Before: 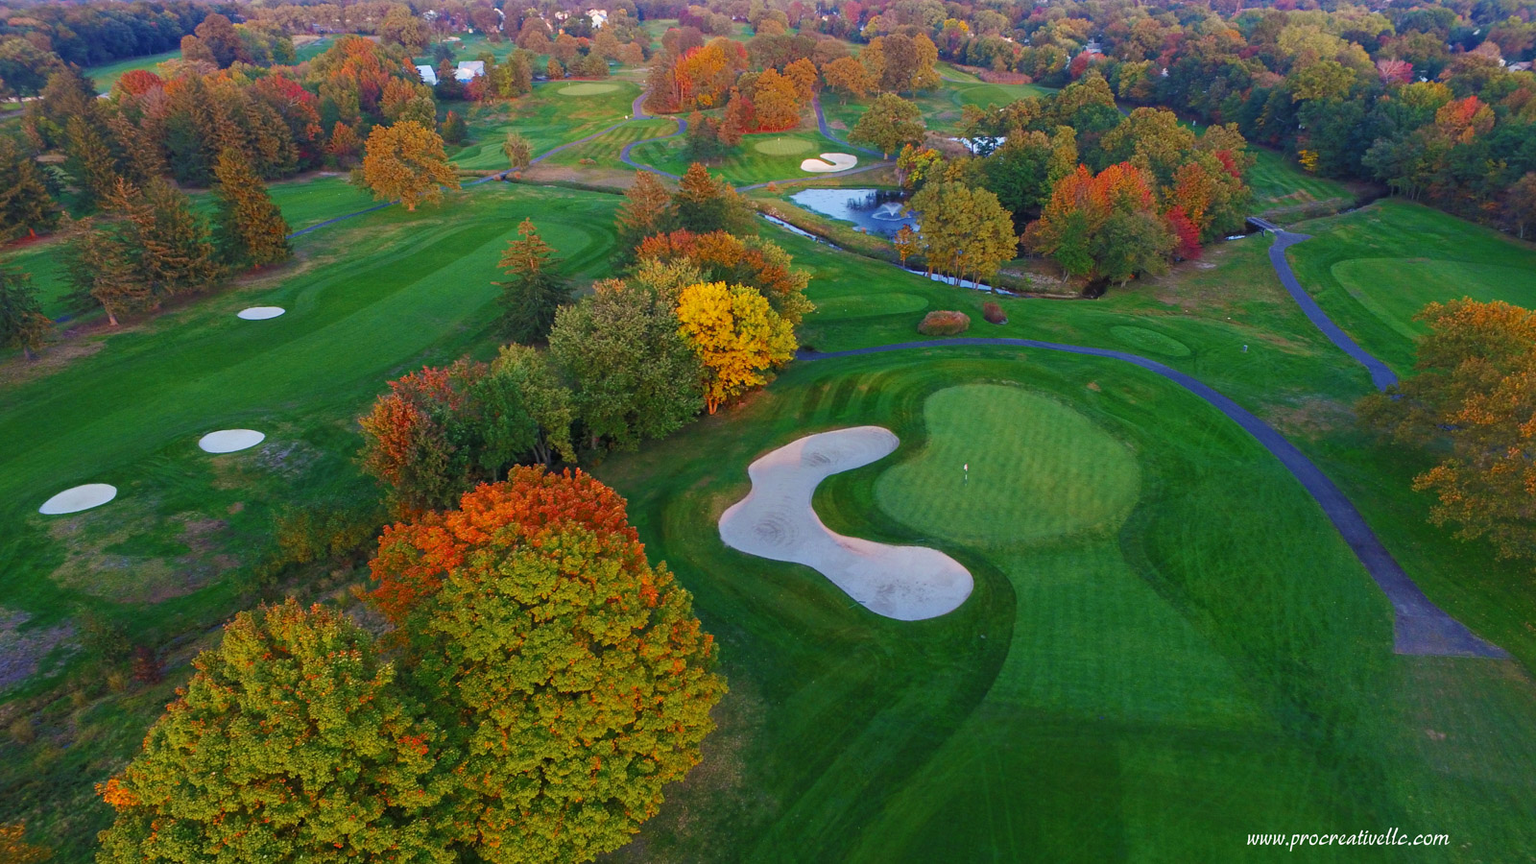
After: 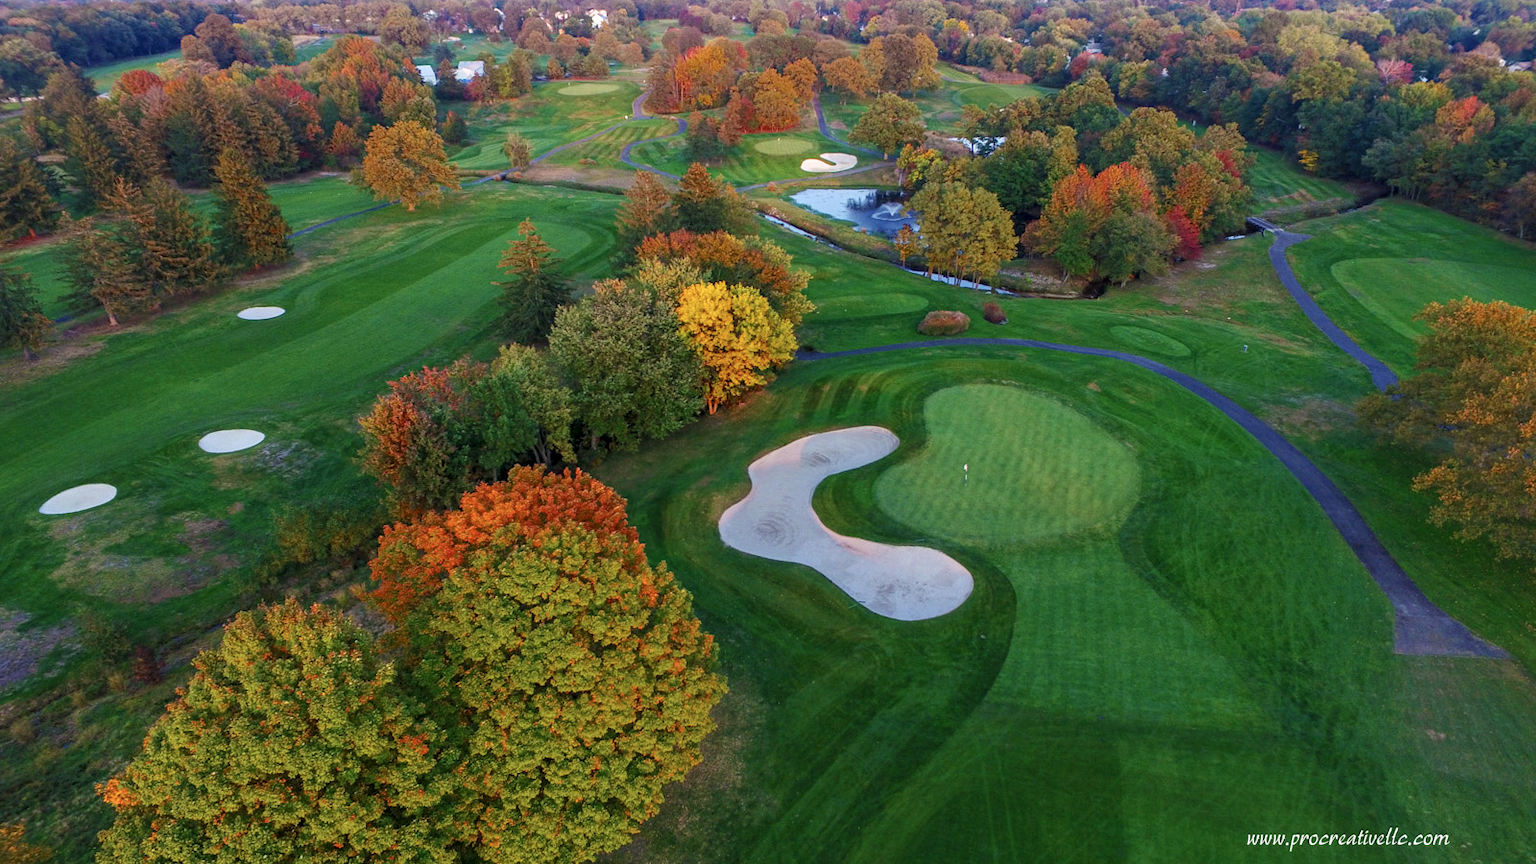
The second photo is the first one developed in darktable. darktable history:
local contrast: detail 130%
contrast brightness saturation: saturation -0.088
